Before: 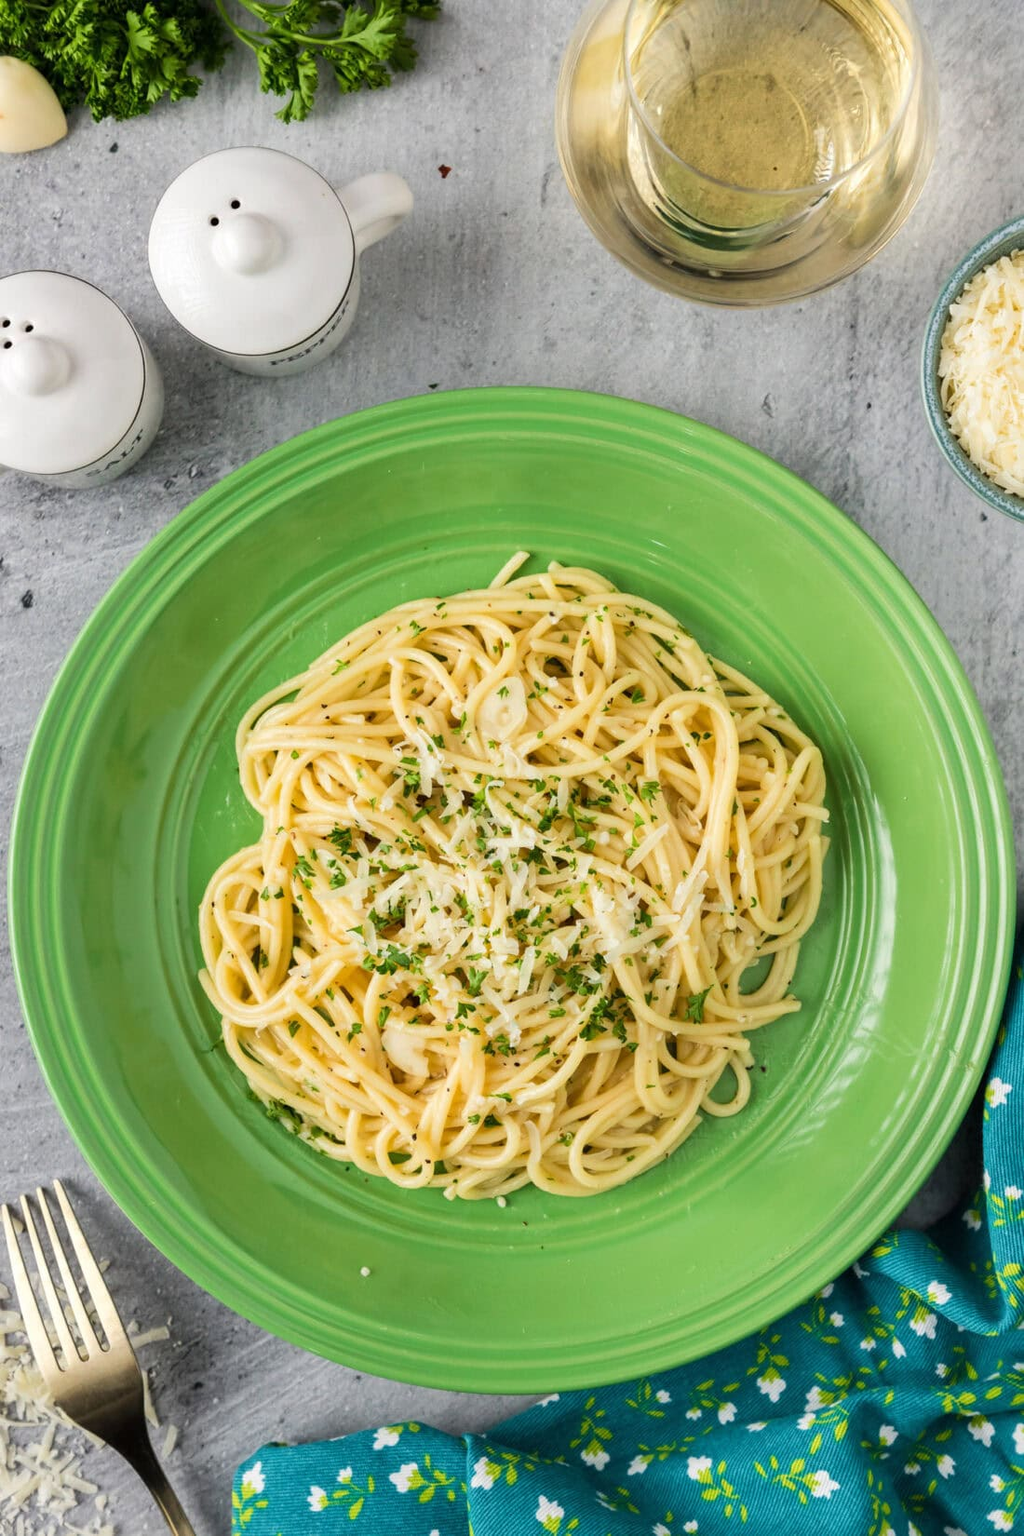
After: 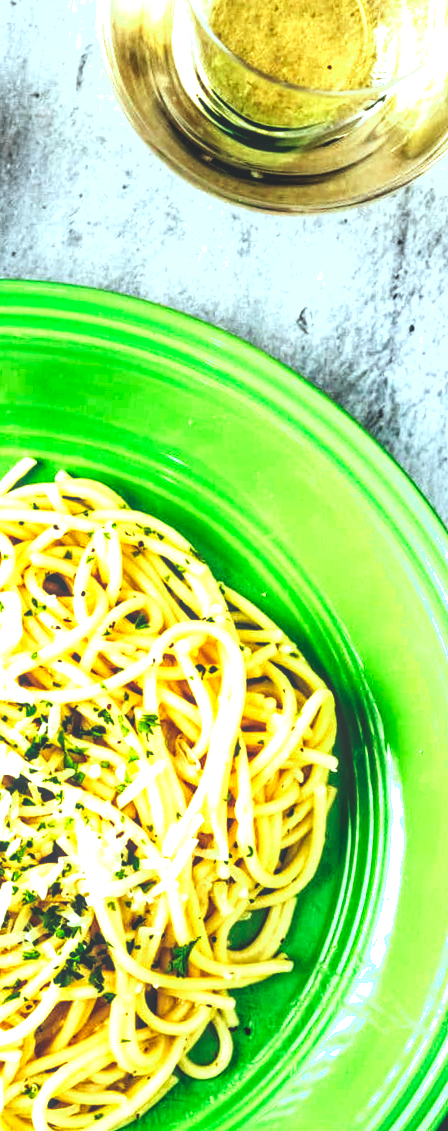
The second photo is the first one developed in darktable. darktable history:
crop and rotate: left 49.936%, top 10.094%, right 13.136%, bottom 24.256%
color correction: highlights a* -10.04, highlights b* -10.37
contrast brightness saturation: brightness -0.09
tone curve: curves: ch0 [(0, 0) (0.003, 0.014) (0.011, 0.019) (0.025, 0.029) (0.044, 0.047) (0.069, 0.071) (0.1, 0.101) (0.136, 0.131) (0.177, 0.166) (0.224, 0.212) (0.277, 0.263) (0.335, 0.32) (0.399, 0.387) (0.468, 0.459) (0.543, 0.541) (0.623, 0.626) (0.709, 0.717) (0.801, 0.813) (0.898, 0.909) (1, 1)], preserve colors none
base curve: curves: ch0 [(0, 0.036) (0.083, 0.04) (0.804, 1)], preserve colors none
exposure: black level correction 0, exposure 0.9 EV, compensate highlight preservation false
rotate and perspective: rotation 4.1°, automatic cropping off
local contrast: on, module defaults
